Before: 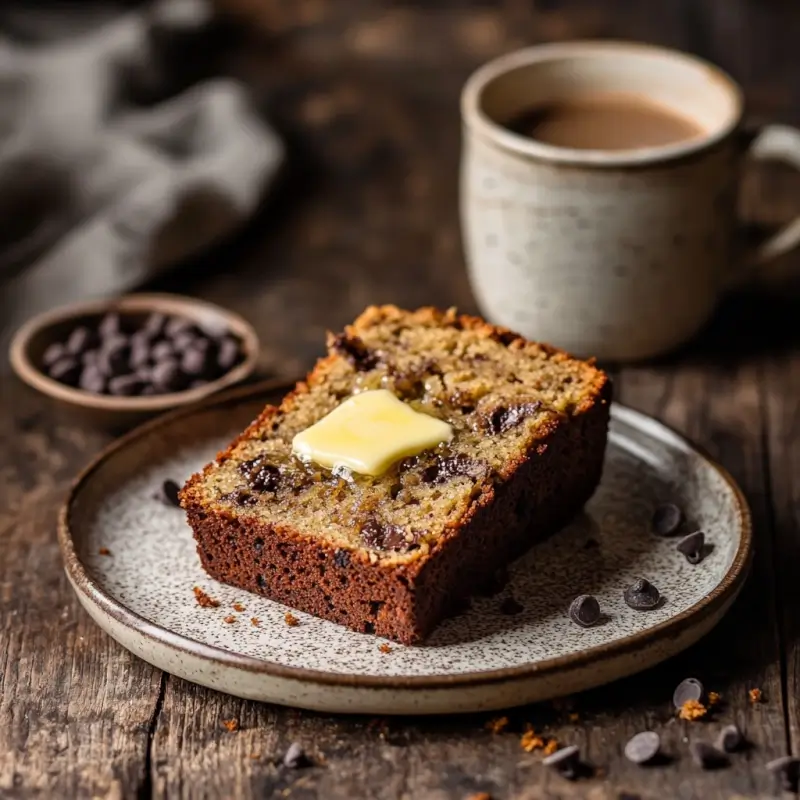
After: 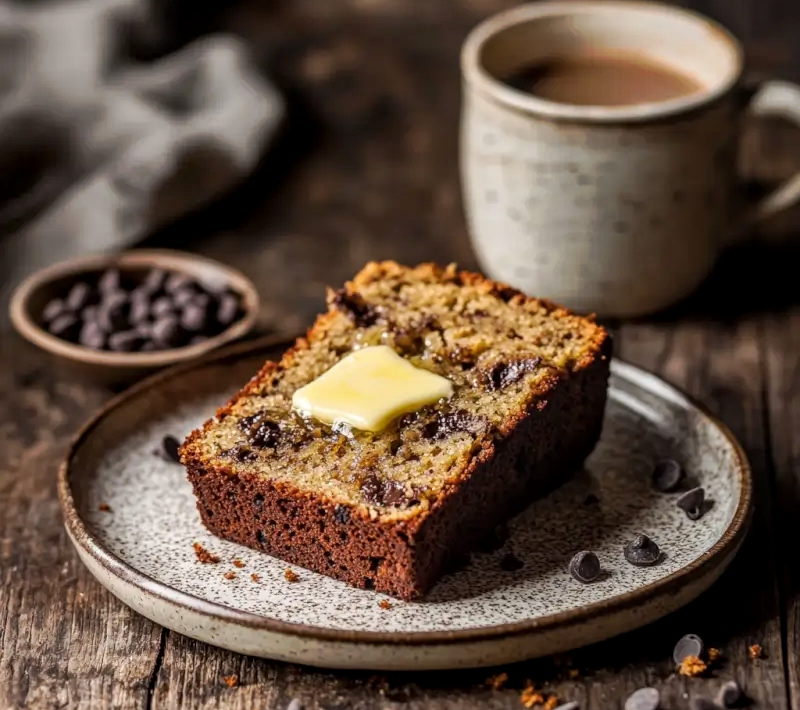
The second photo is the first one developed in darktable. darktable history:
tone curve: curves: ch0 [(0, 0) (0.003, 0.003) (0.011, 0.011) (0.025, 0.025) (0.044, 0.044) (0.069, 0.069) (0.1, 0.099) (0.136, 0.135) (0.177, 0.177) (0.224, 0.224) (0.277, 0.276) (0.335, 0.334) (0.399, 0.398) (0.468, 0.467) (0.543, 0.565) (0.623, 0.641) (0.709, 0.723) (0.801, 0.81) (0.898, 0.902) (1, 1)], preserve colors none
crop and rotate: top 5.609%, bottom 5.609%
local contrast: on, module defaults
color zones: curves: ch0 [(0.068, 0.464) (0.25, 0.5) (0.48, 0.508) (0.75, 0.536) (0.886, 0.476) (0.967, 0.456)]; ch1 [(0.066, 0.456) (0.25, 0.5) (0.616, 0.508) (0.746, 0.56) (0.934, 0.444)]
